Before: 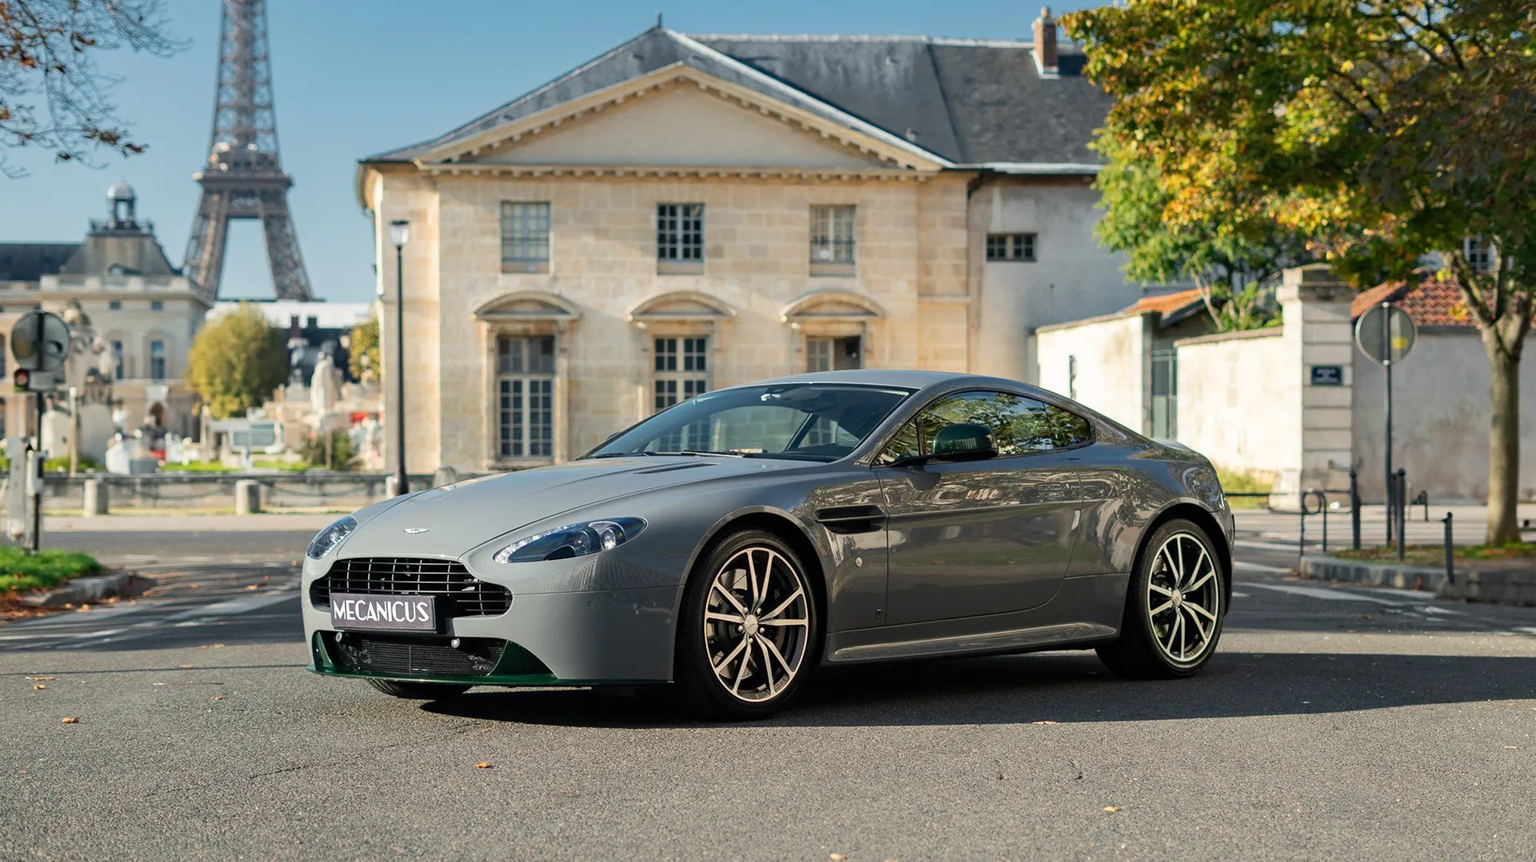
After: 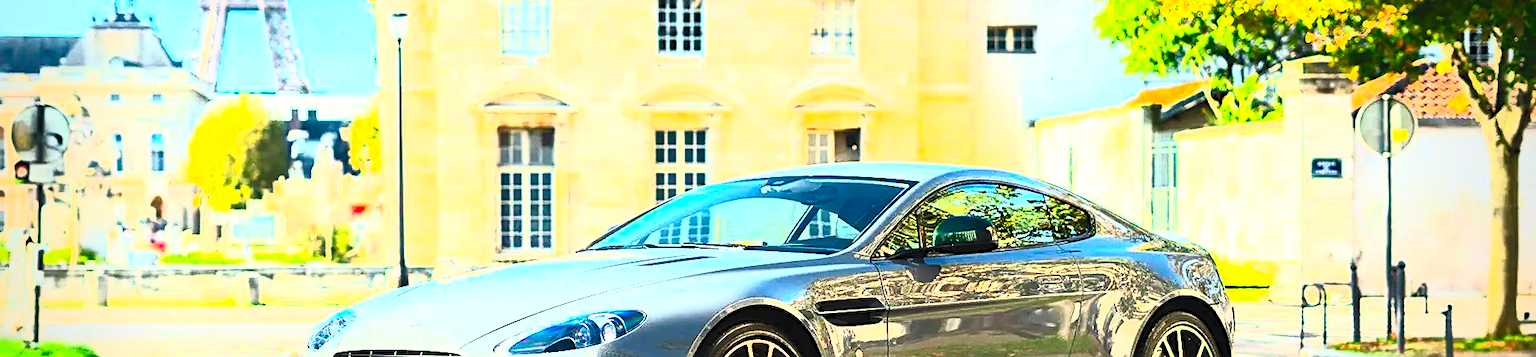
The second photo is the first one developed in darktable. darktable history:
sharpen: on, module defaults
crop and rotate: top 24.209%, bottom 34.309%
vignetting: brightness -0.403, saturation -0.295
color balance rgb: linear chroma grading › global chroma 25.618%, perceptual saturation grading › global saturation -11.317%, global vibrance 10.862%
contrast brightness saturation: contrast 0.987, brightness 0.992, saturation 0.996
tone equalizer: -8 EV -1.07 EV, -7 EV -1.01 EV, -6 EV -0.873 EV, -5 EV -0.587 EV, -3 EV 0.6 EV, -2 EV 0.865 EV, -1 EV 1.01 EV, +0 EV 1.07 EV
